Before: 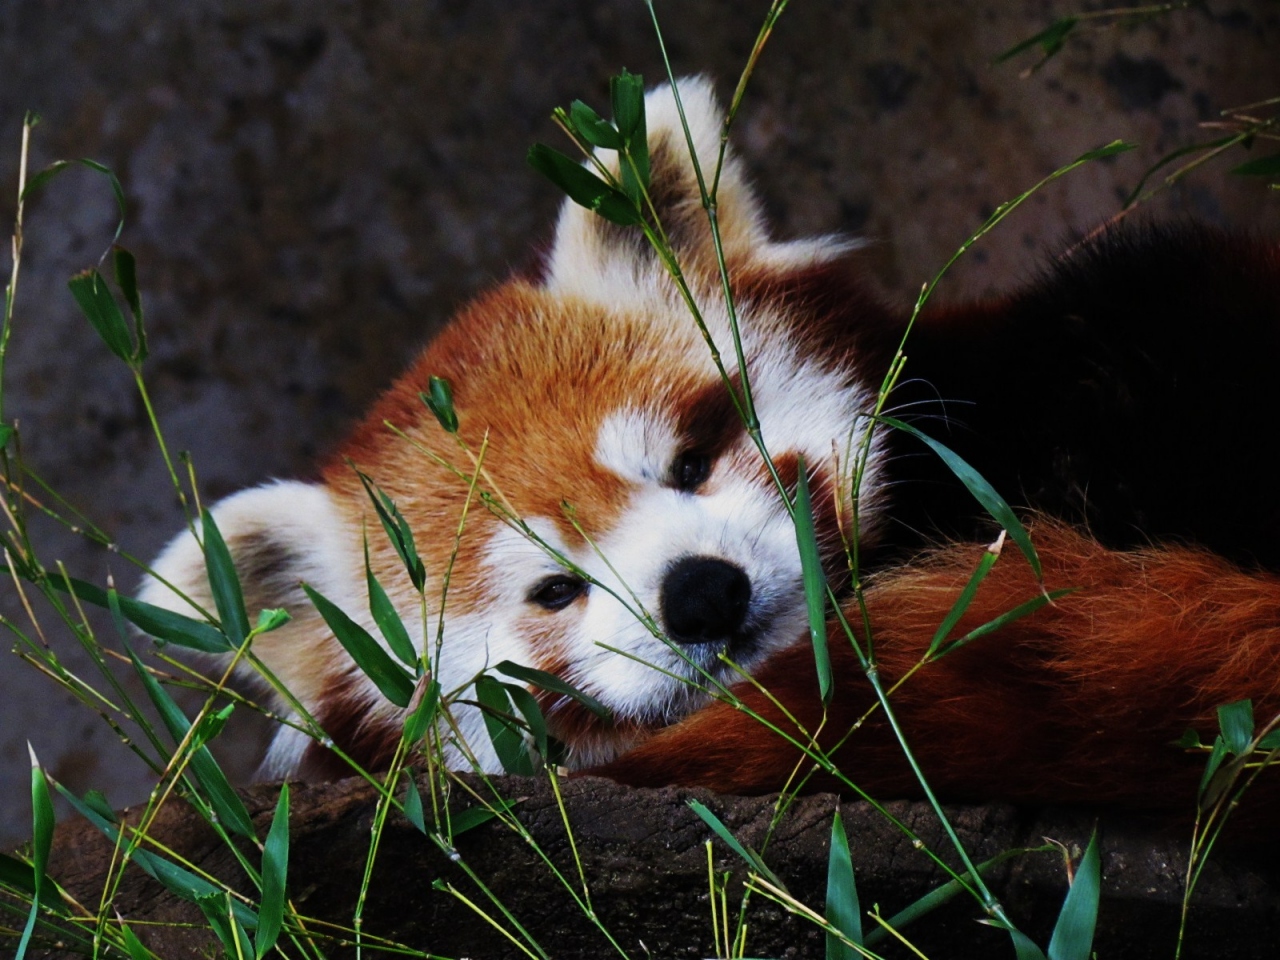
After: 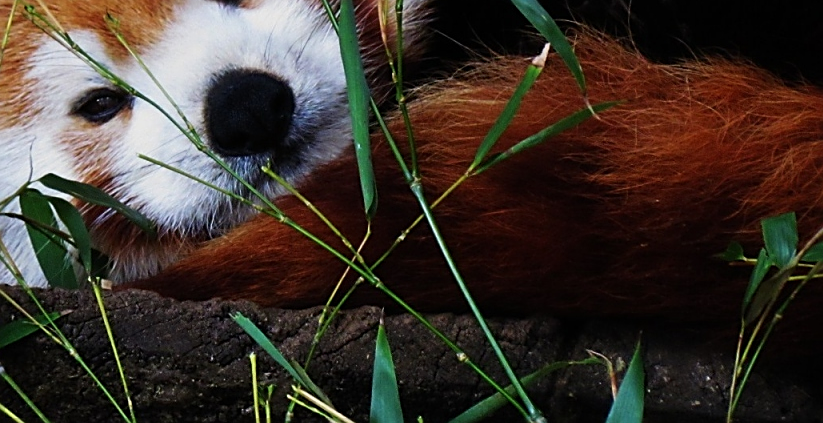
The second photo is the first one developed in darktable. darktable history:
sharpen: amount 0.497
crop and rotate: left 35.644%, top 50.827%, bottom 5.009%
